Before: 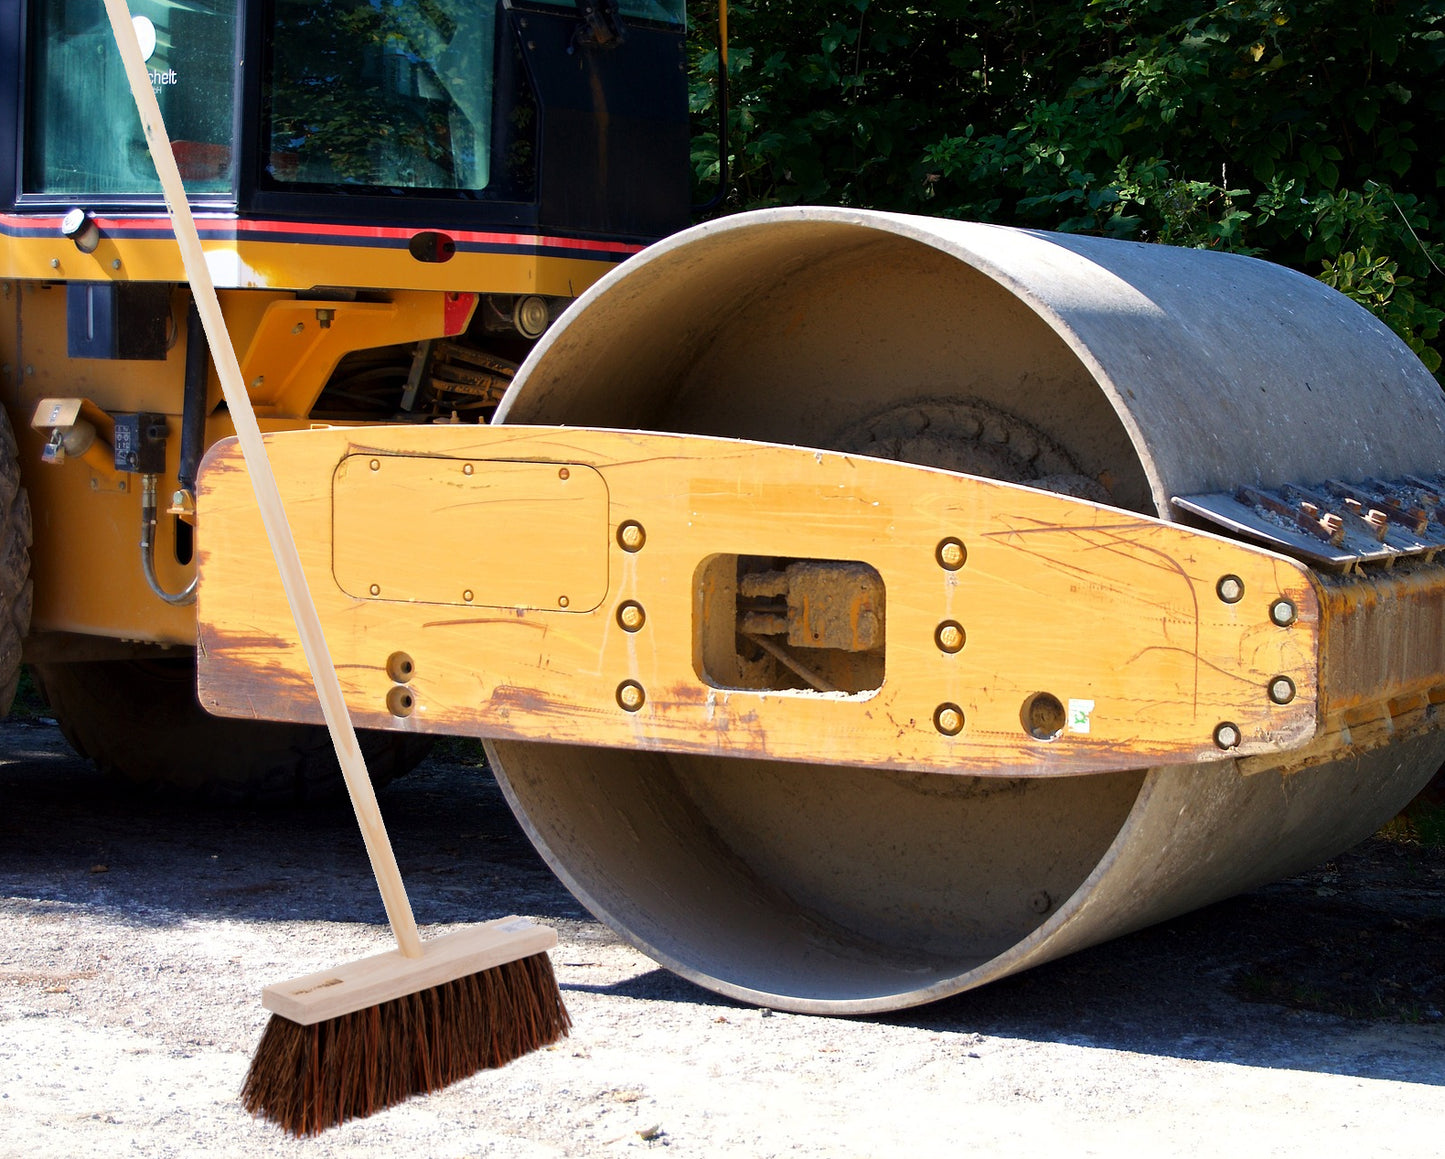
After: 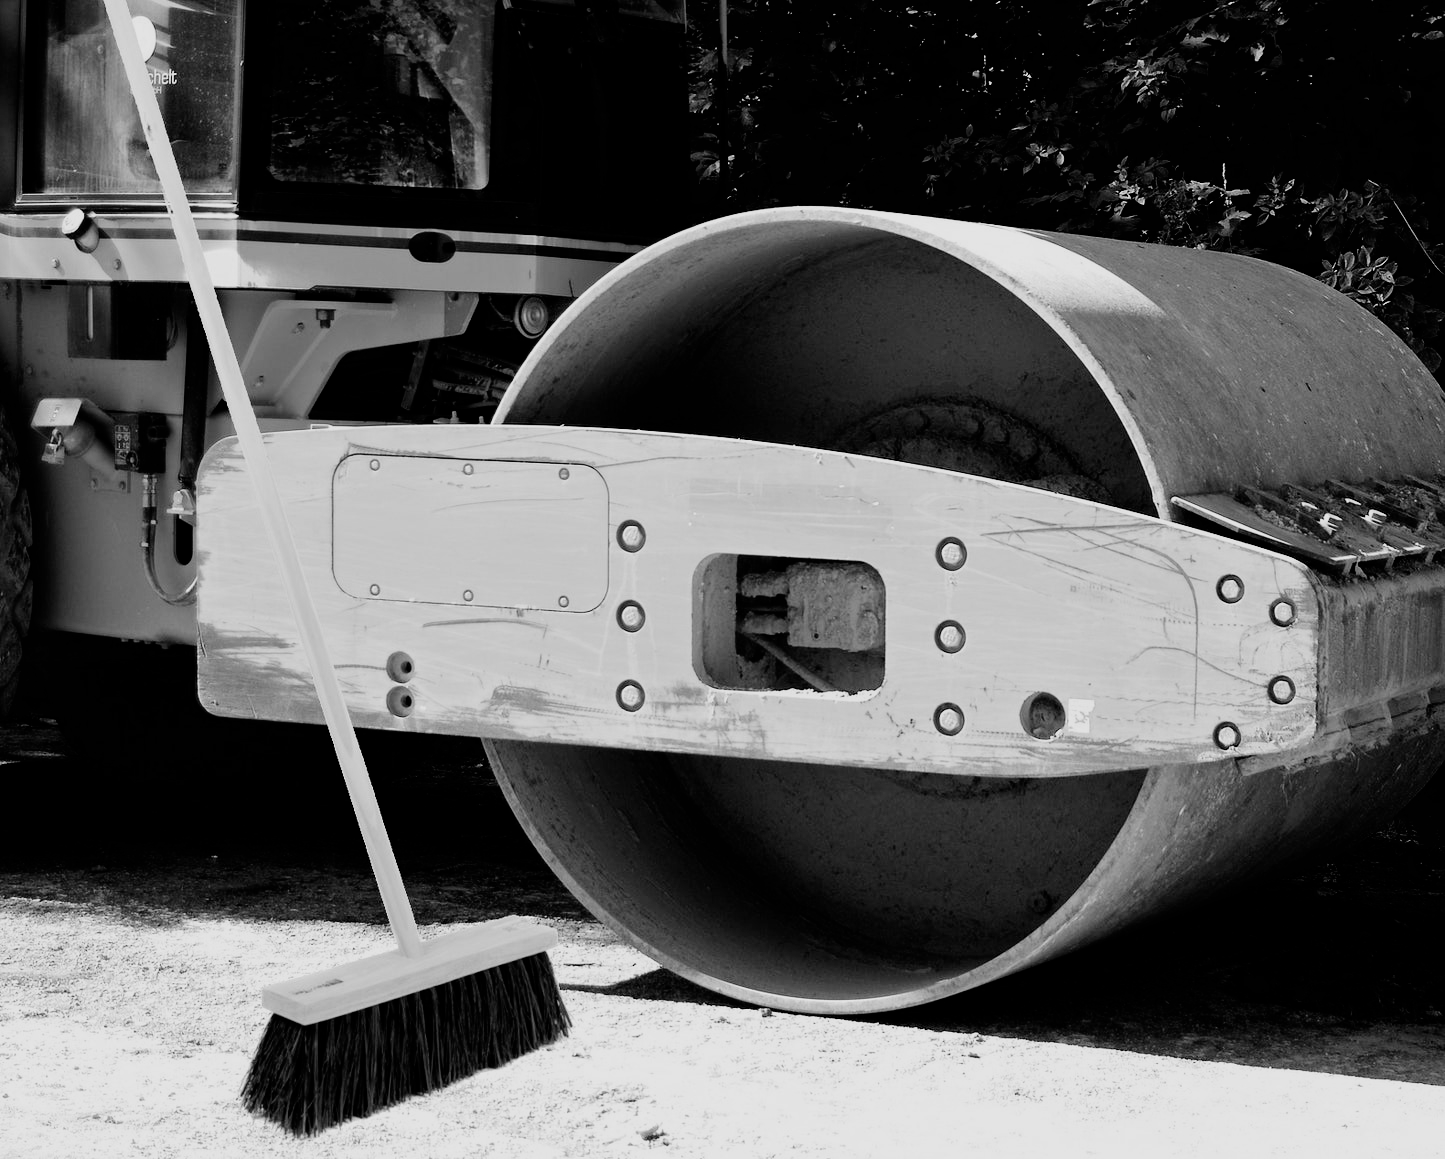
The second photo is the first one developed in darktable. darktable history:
monochrome: on, module defaults
filmic rgb: black relative exposure -5 EV, hardness 2.88, contrast 1.3
